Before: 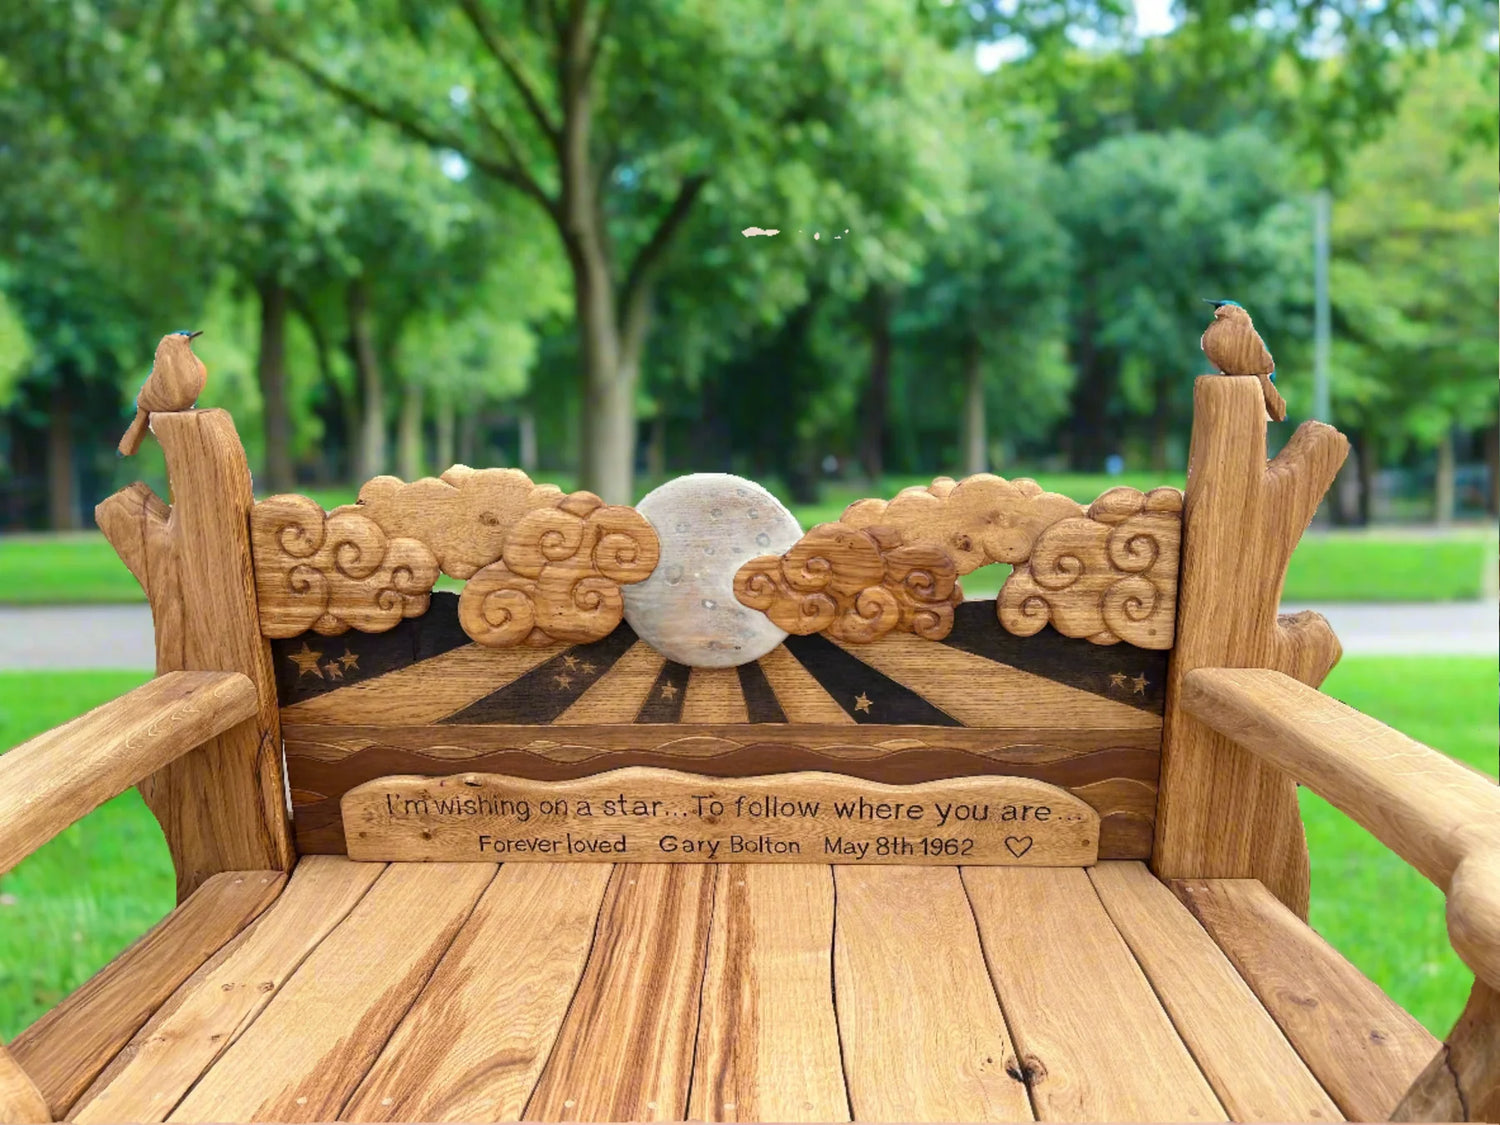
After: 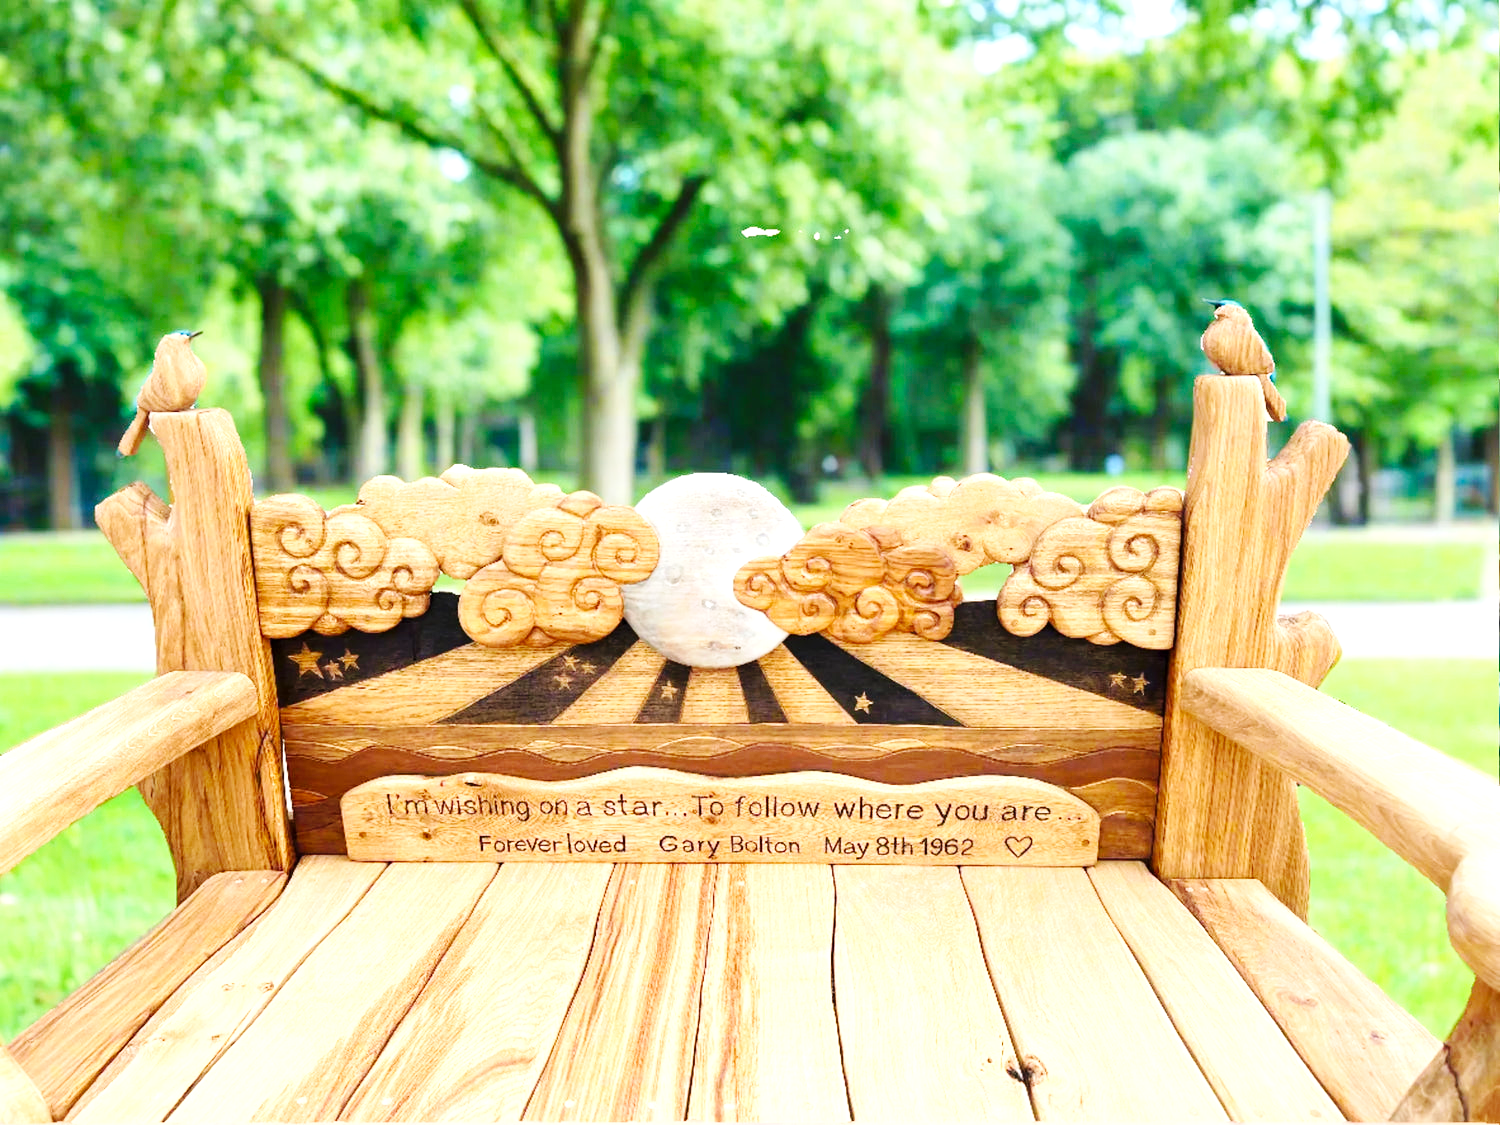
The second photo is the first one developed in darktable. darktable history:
white balance: emerald 1
base curve: curves: ch0 [(0, 0) (0.032, 0.025) (0.121, 0.166) (0.206, 0.329) (0.605, 0.79) (1, 1)], preserve colors none
exposure: black level correction 0.001, exposure 0.955 EV, compensate exposure bias true, compensate highlight preservation false
